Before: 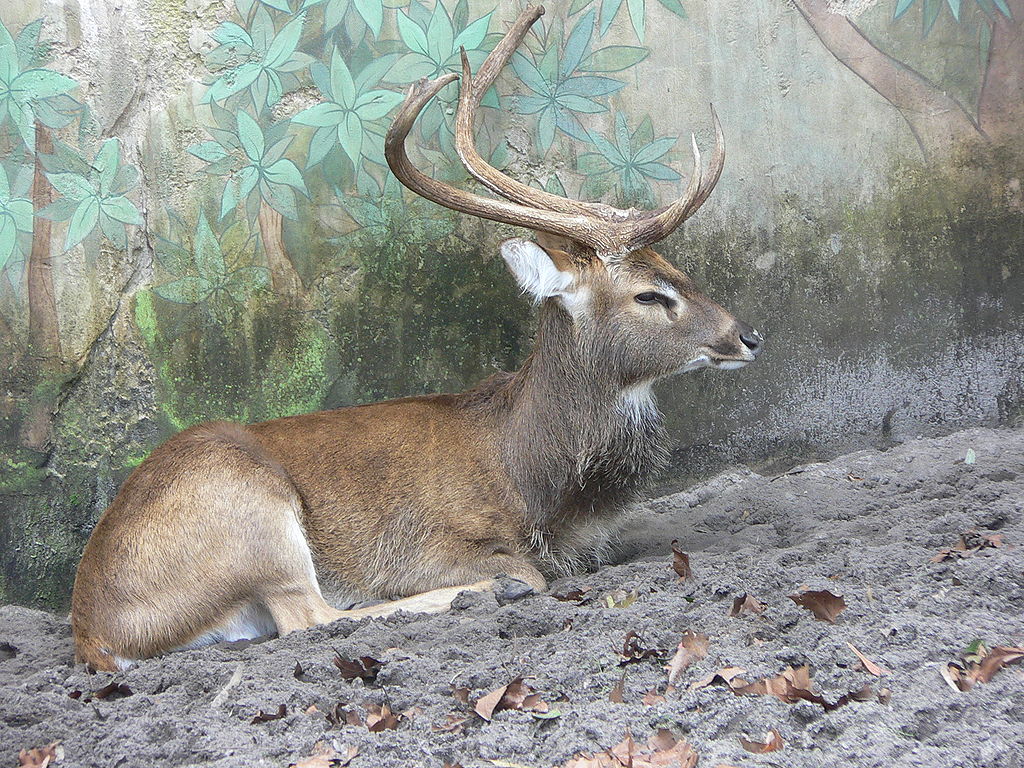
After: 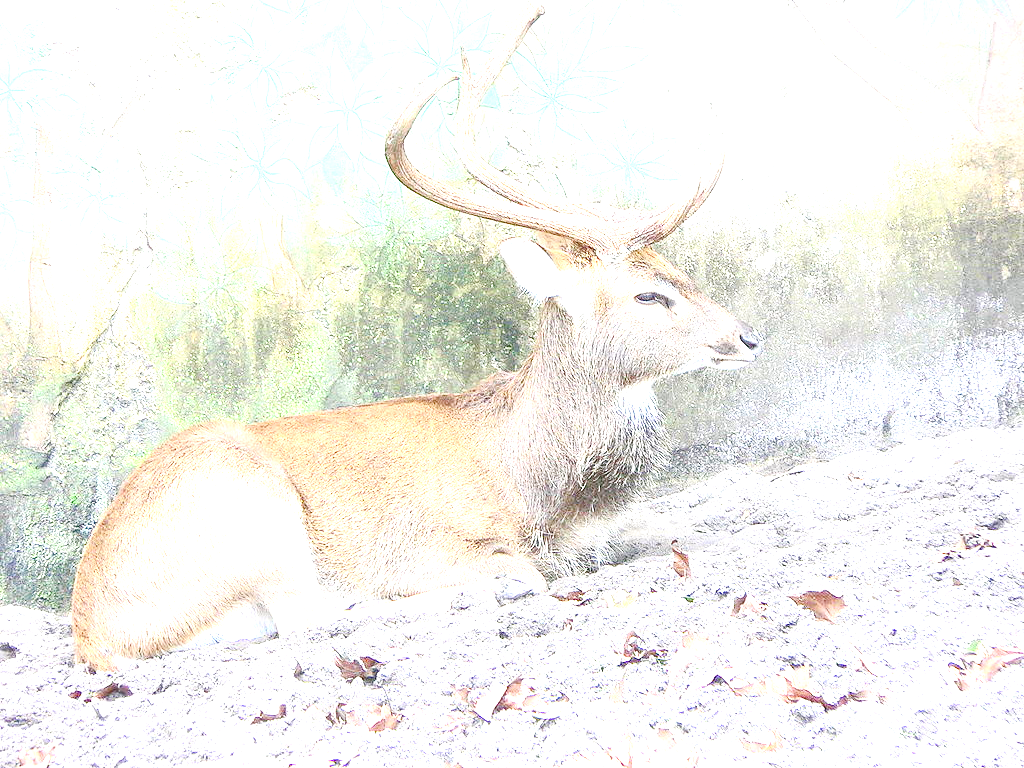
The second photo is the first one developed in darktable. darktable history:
local contrast: detail 130%
color balance rgb: shadows lift › chroma 1%, shadows lift › hue 113°, highlights gain › chroma 0.2%, highlights gain › hue 333°, perceptual saturation grading › global saturation 20%, perceptual saturation grading › highlights -50%, perceptual saturation grading › shadows 25%, contrast -10%
exposure: black level correction 0.001, exposure 2.607 EV, compensate exposure bias true, compensate highlight preservation false
contrast brightness saturation: contrast 0.2, brightness 0.16, saturation 0.22
